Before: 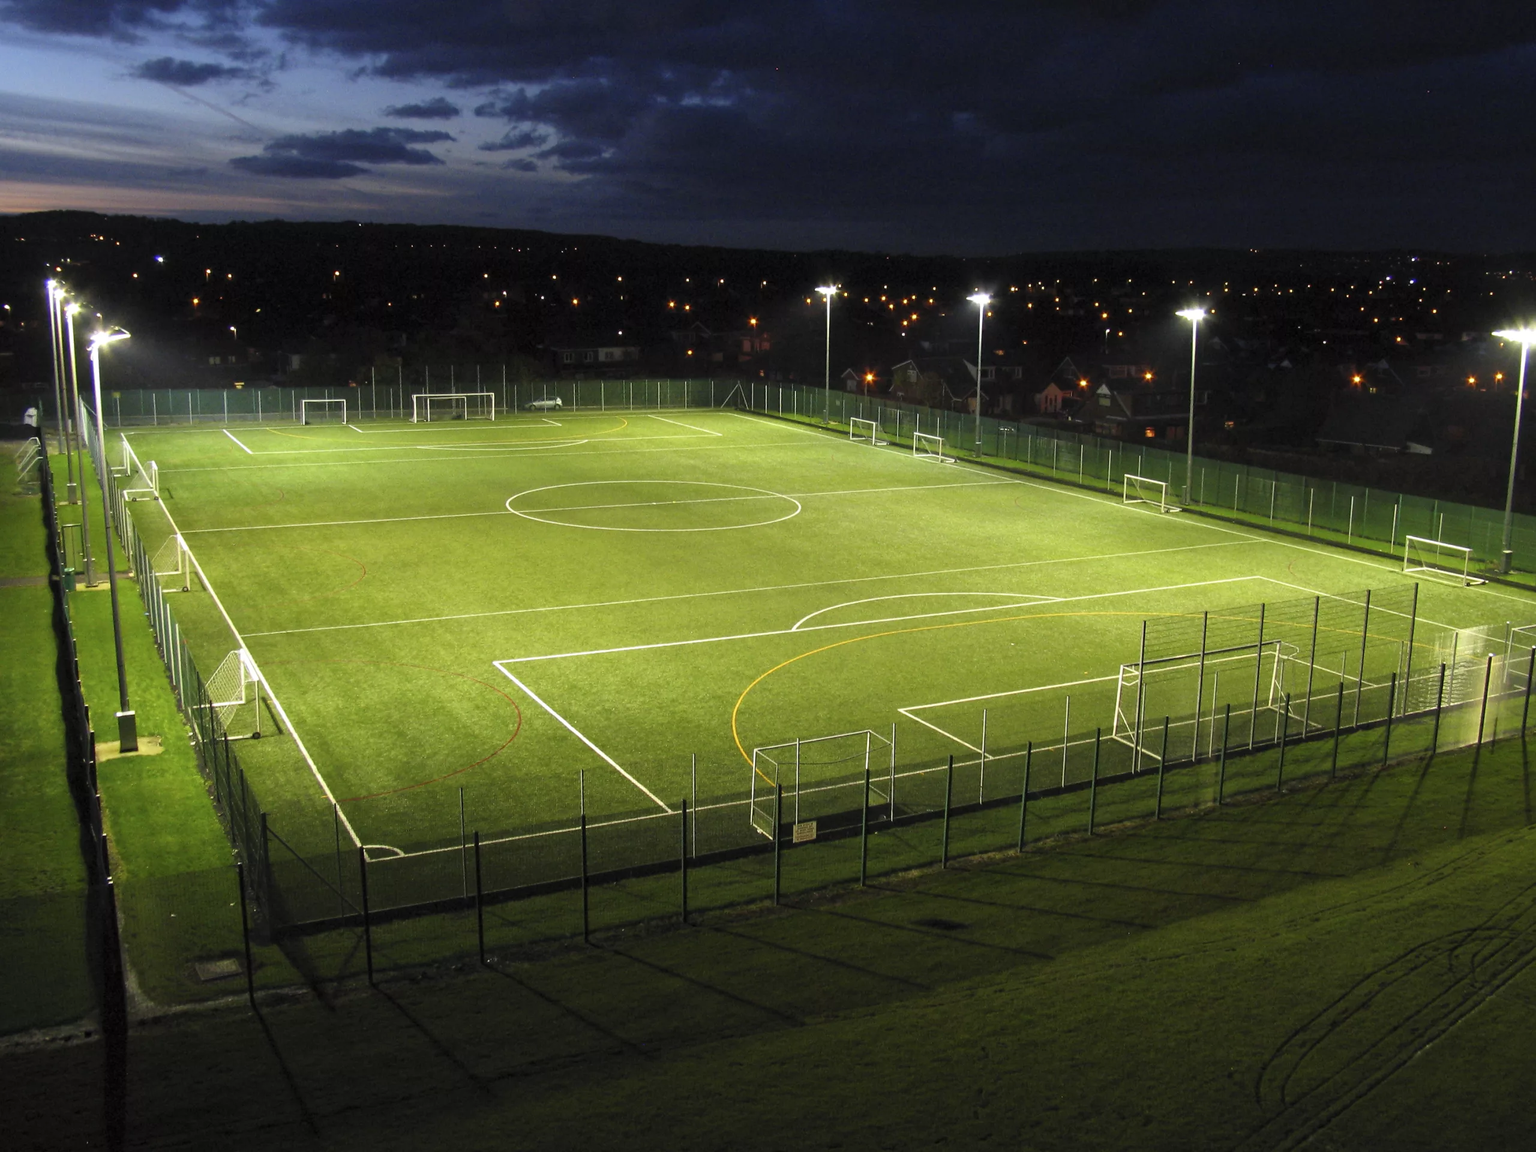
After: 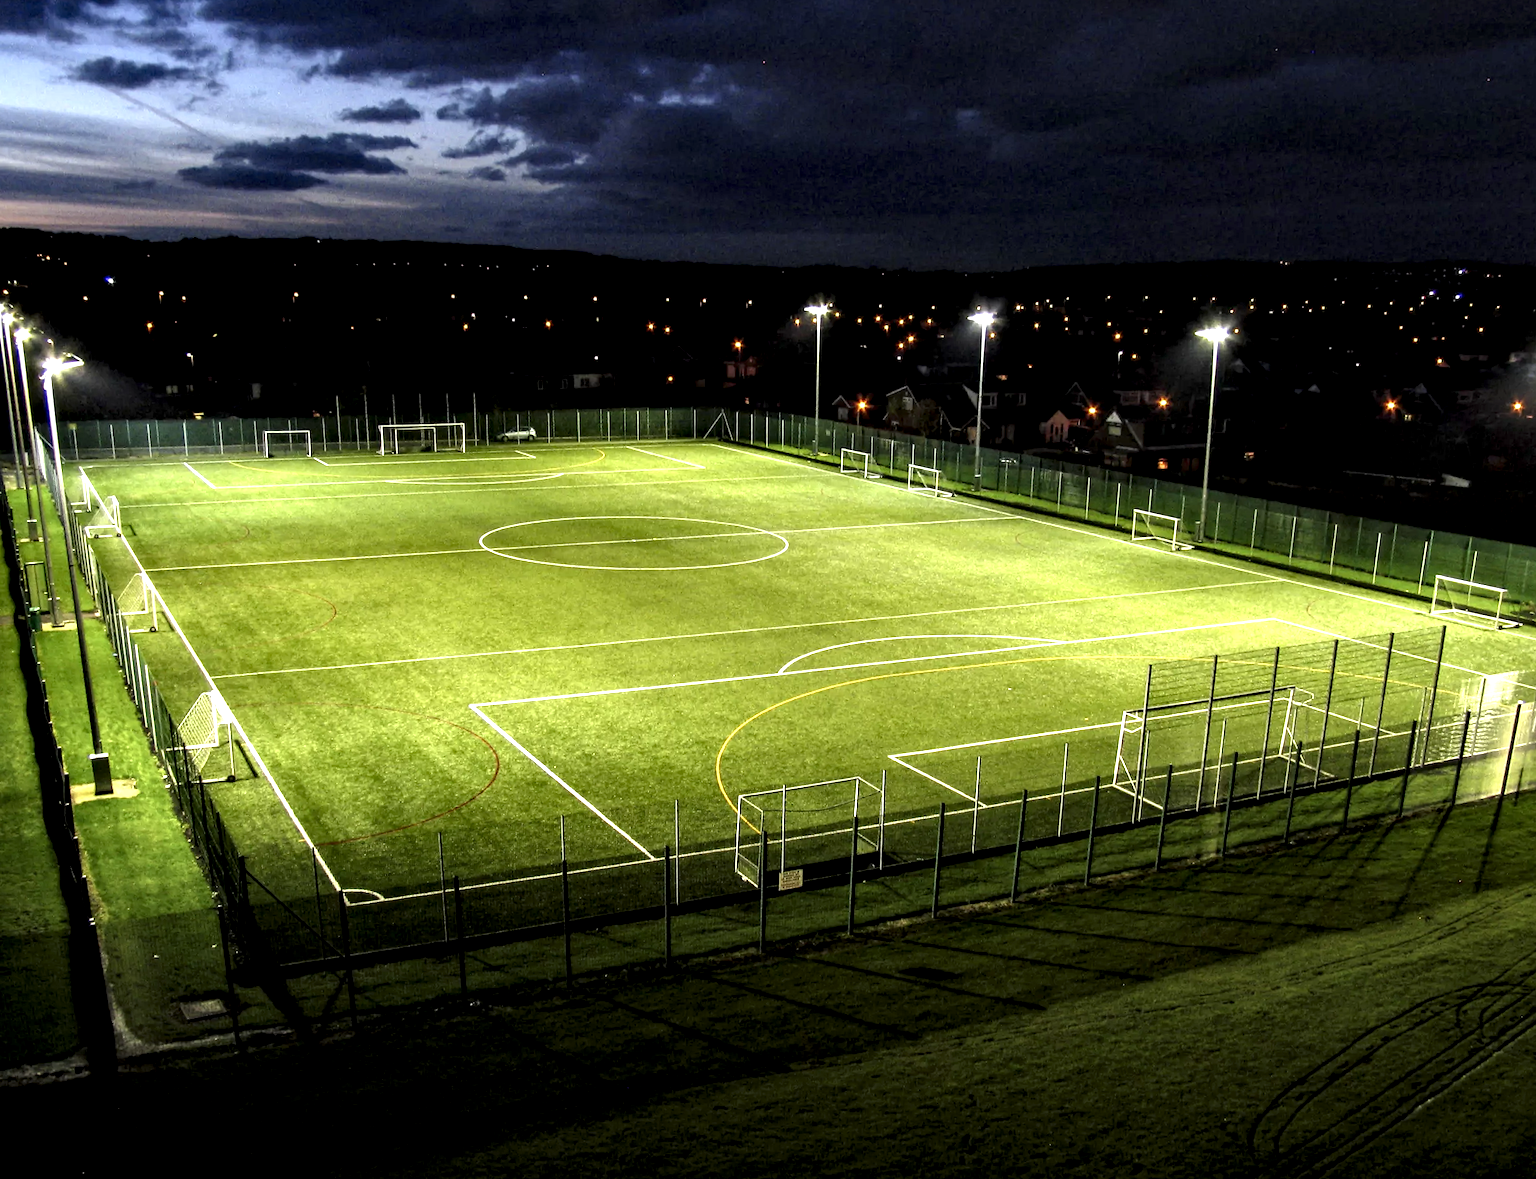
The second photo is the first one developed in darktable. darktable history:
contrast brightness saturation: contrast 0.04, saturation 0.16
rotate and perspective: rotation 0.074°, lens shift (vertical) 0.096, lens shift (horizontal) -0.041, crop left 0.043, crop right 0.952, crop top 0.024, crop bottom 0.979
local contrast: shadows 185%, detail 225%
